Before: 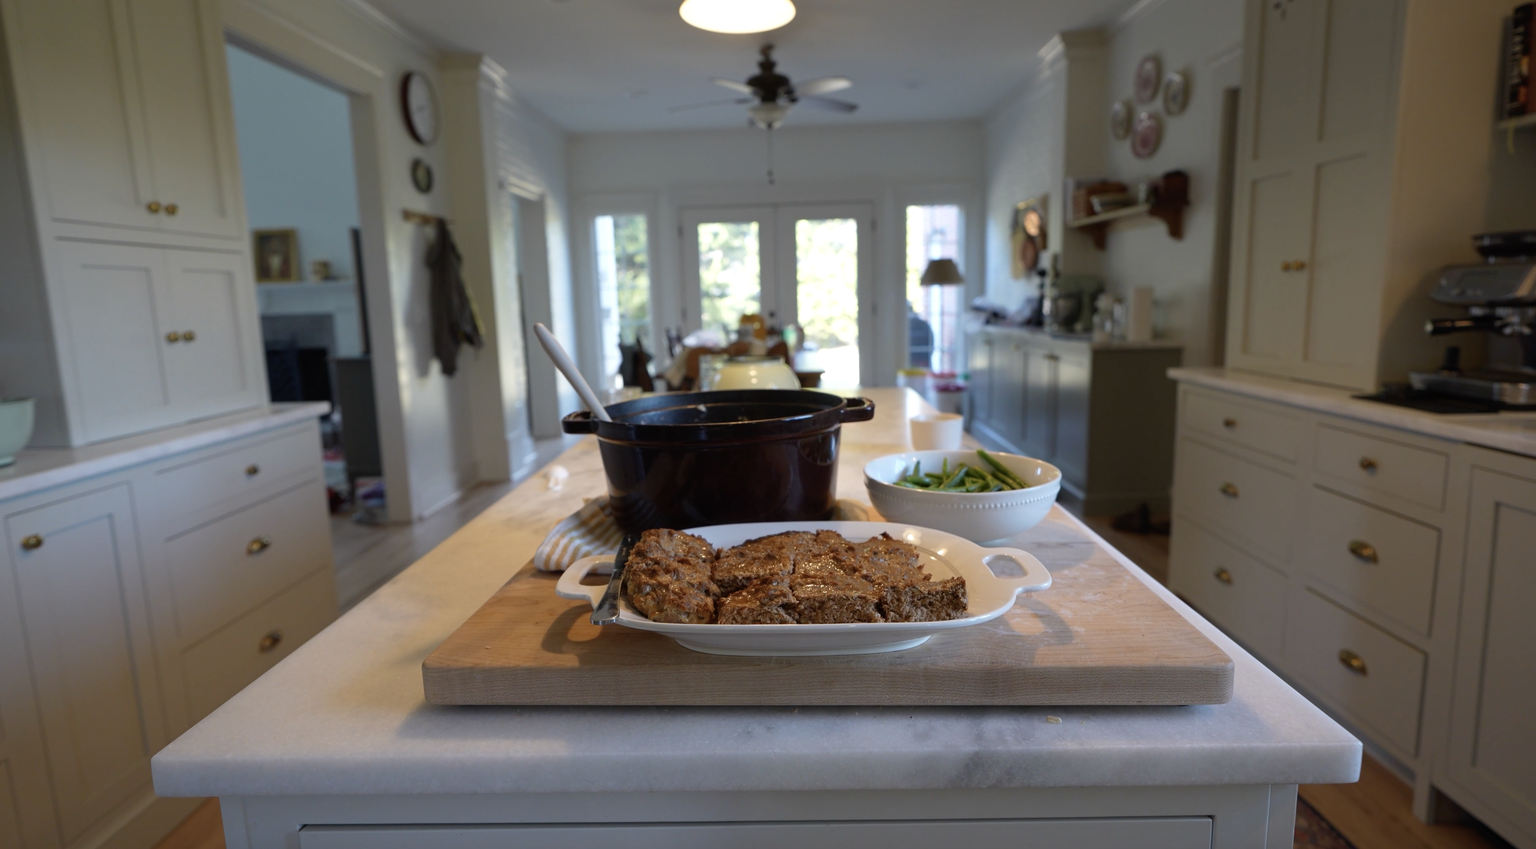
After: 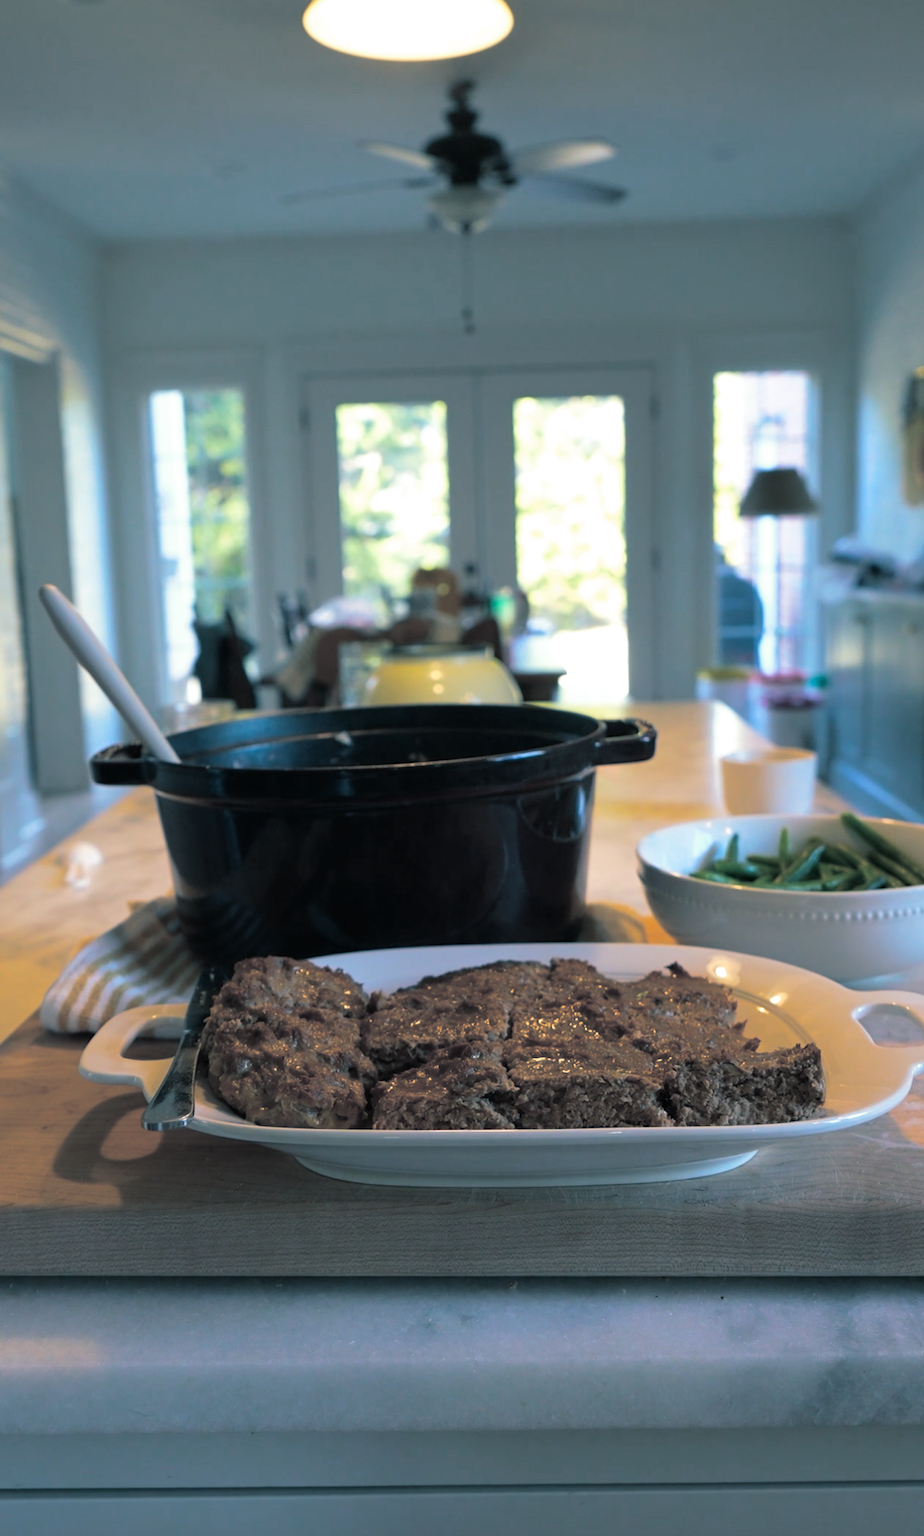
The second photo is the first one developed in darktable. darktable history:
color balance rgb: linear chroma grading › global chroma 15%, perceptual saturation grading › global saturation 30%
split-toning: shadows › hue 205.2°, shadows › saturation 0.43, highlights › hue 54°, highlights › saturation 0.54
crop: left 33.36%, right 33.36%
tone equalizer: -7 EV 0.13 EV, smoothing diameter 25%, edges refinement/feathering 10, preserve details guided filter
